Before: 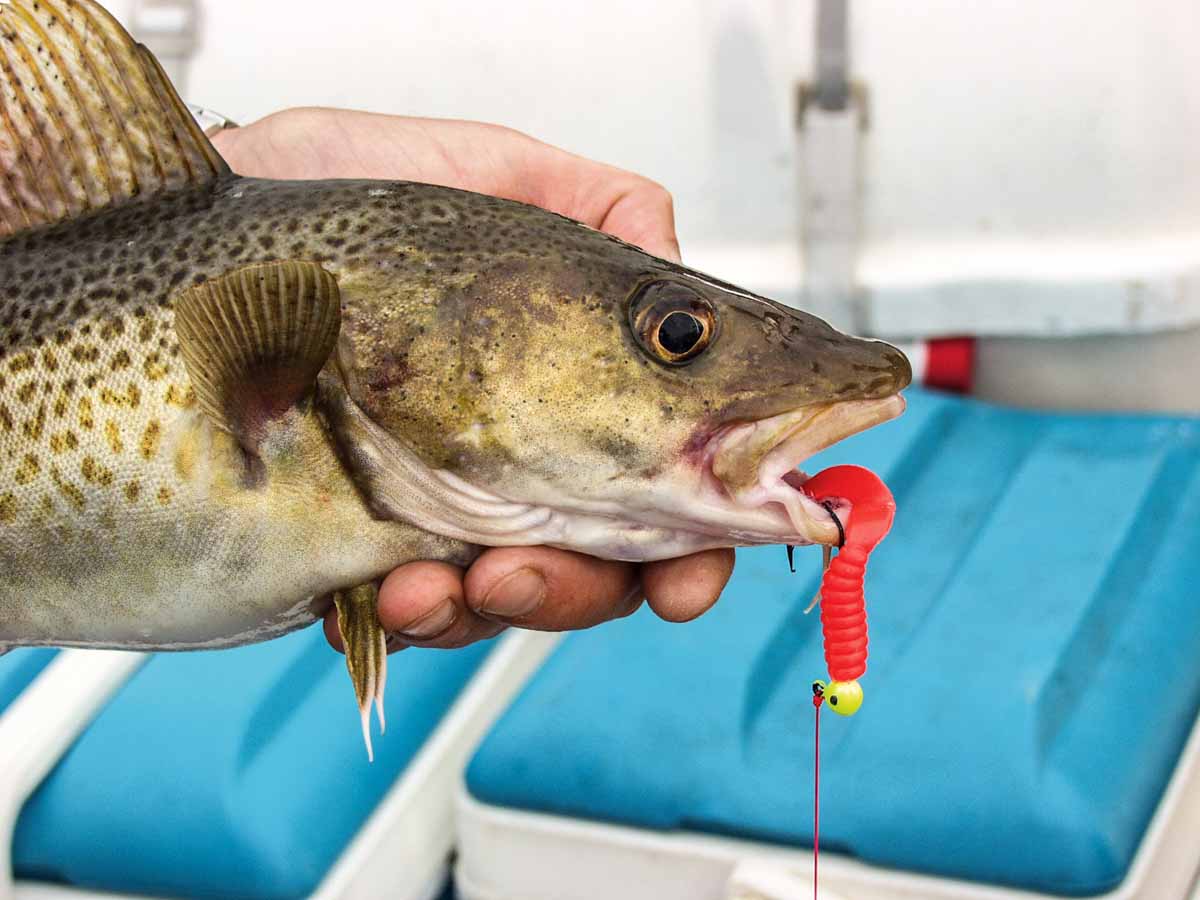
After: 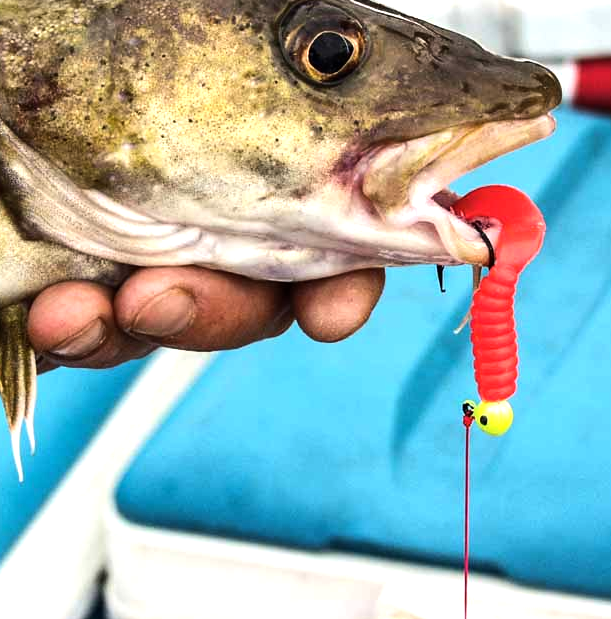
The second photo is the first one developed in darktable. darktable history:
tone equalizer: -8 EV -0.75 EV, -7 EV -0.7 EV, -6 EV -0.6 EV, -5 EV -0.4 EV, -3 EV 0.4 EV, -2 EV 0.6 EV, -1 EV 0.7 EV, +0 EV 0.75 EV, edges refinement/feathering 500, mask exposure compensation -1.57 EV, preserve details no
crop and rotate: left 29.237%, top 31.152%, right 19.807%
